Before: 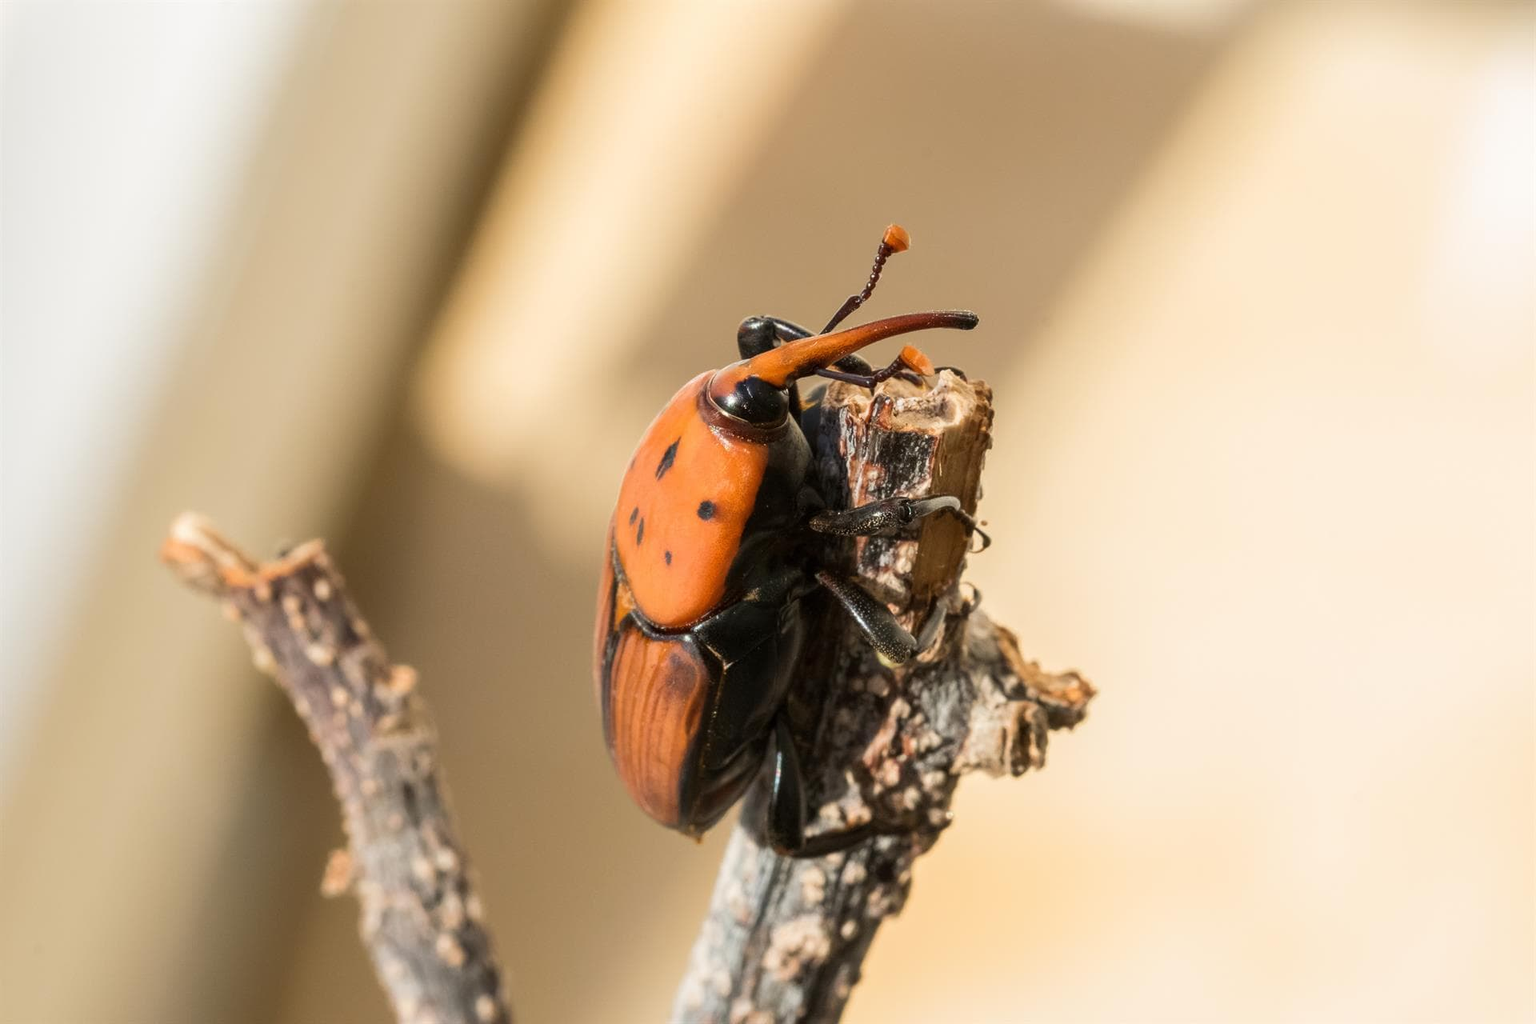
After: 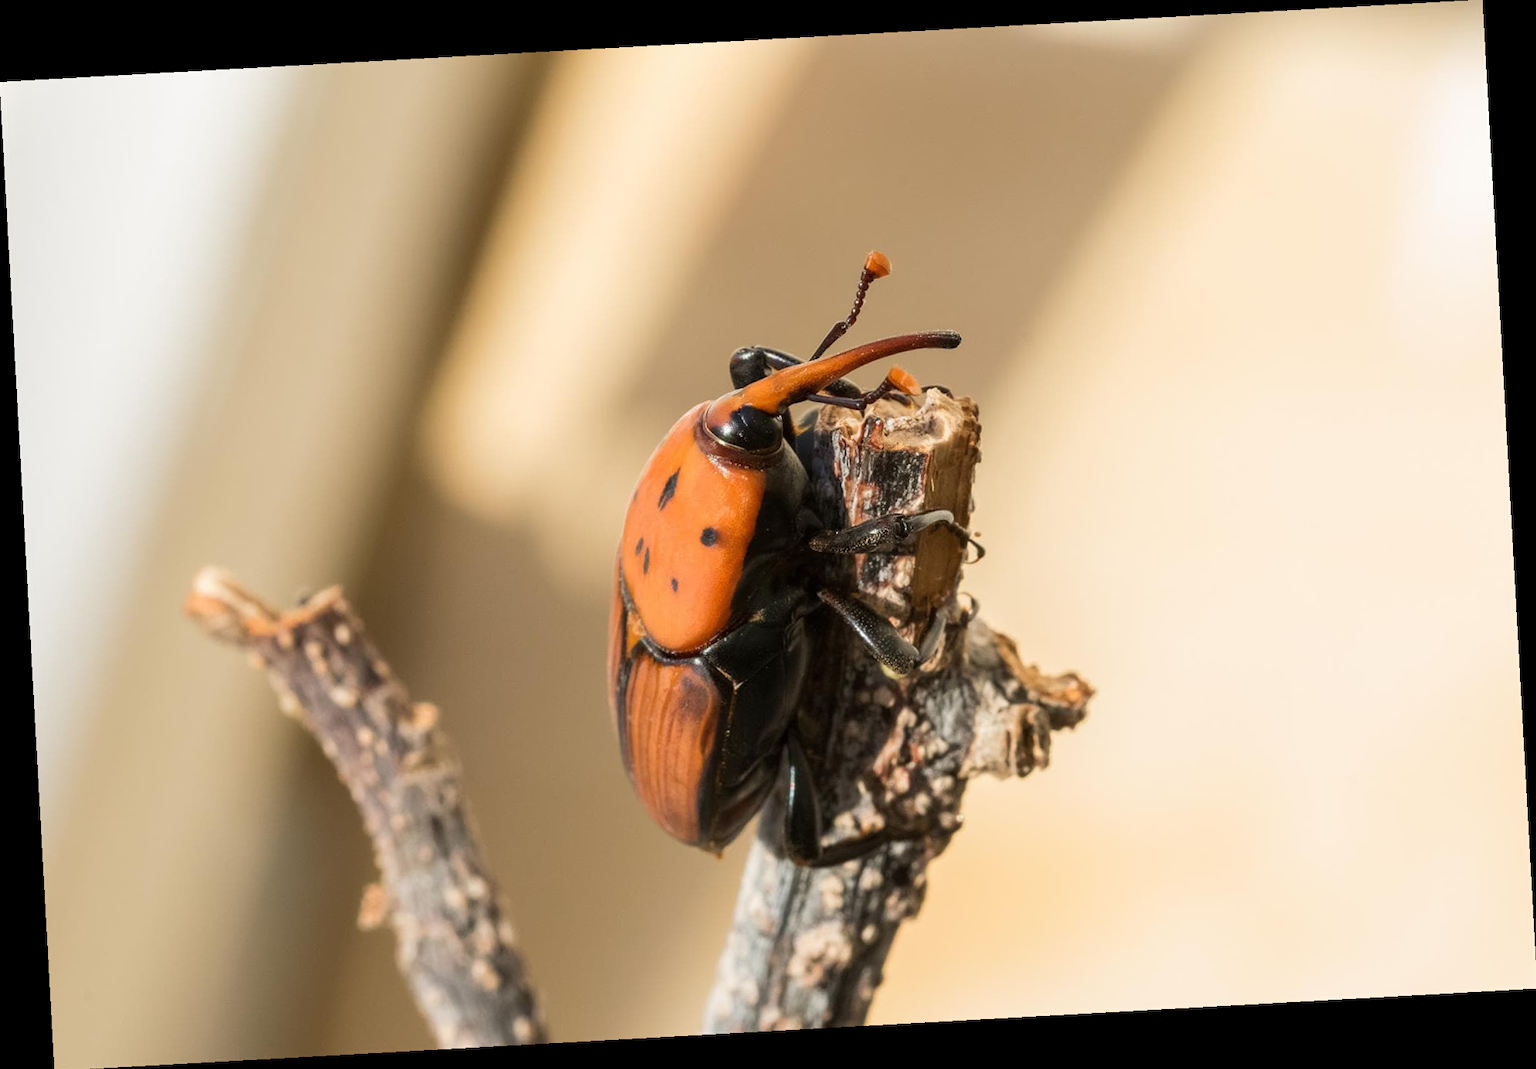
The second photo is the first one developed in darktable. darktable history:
rotate and perspective: rotation -3.18°, automatic cropping off
white balance: red 1, blue 1
